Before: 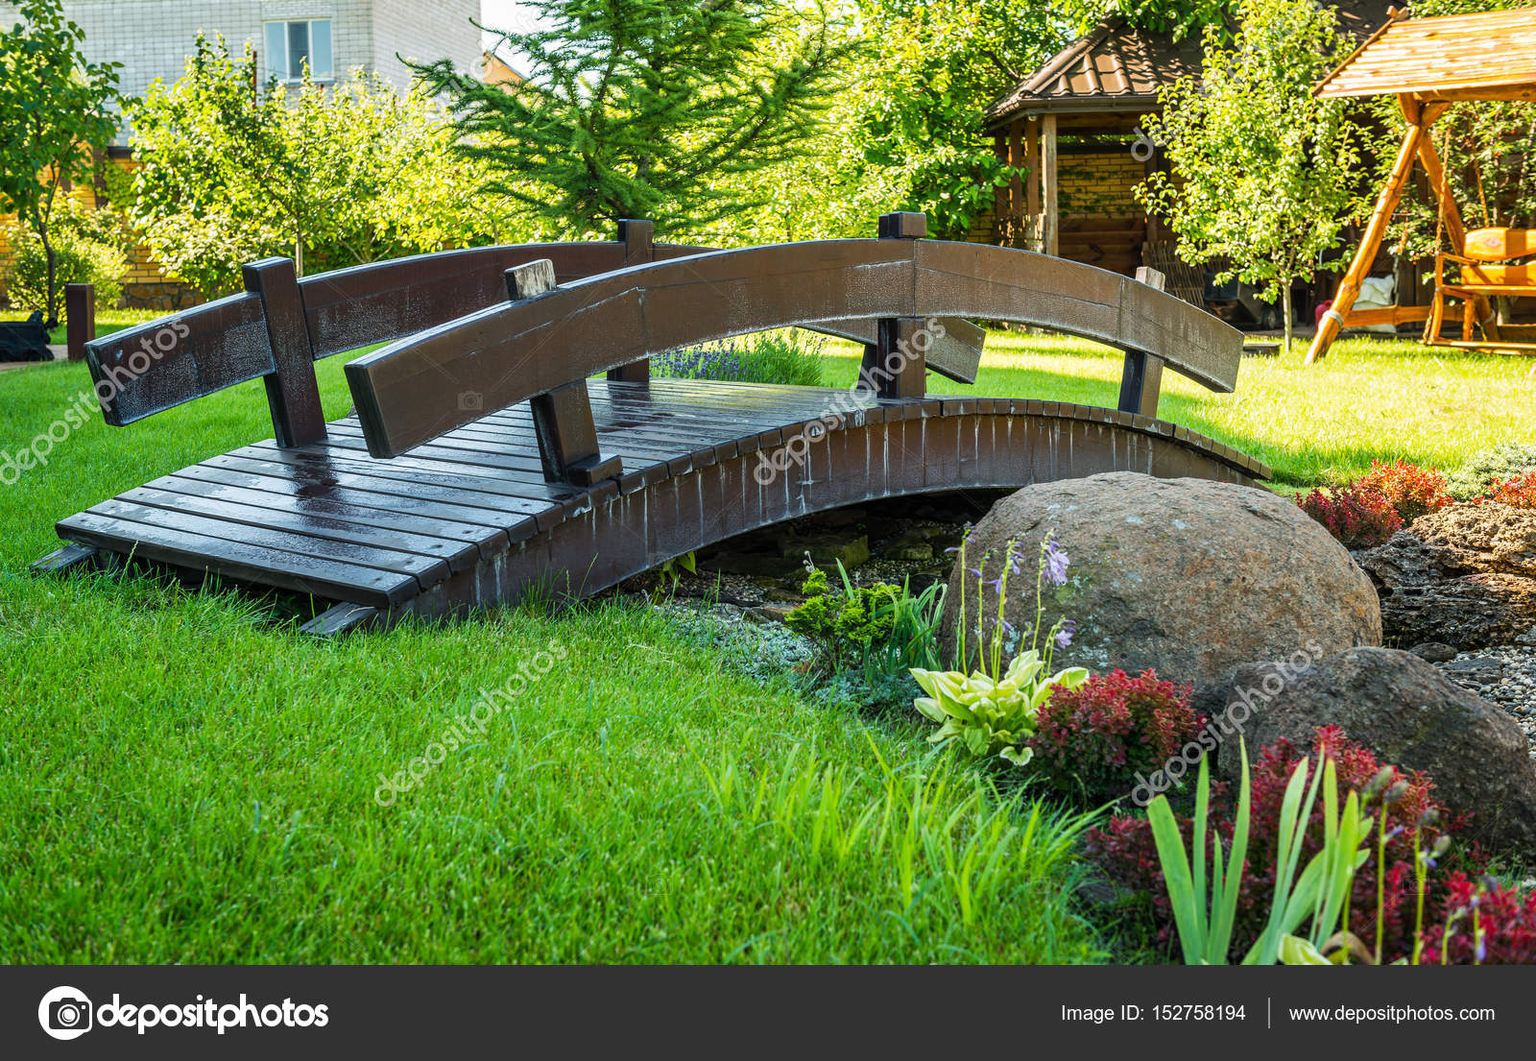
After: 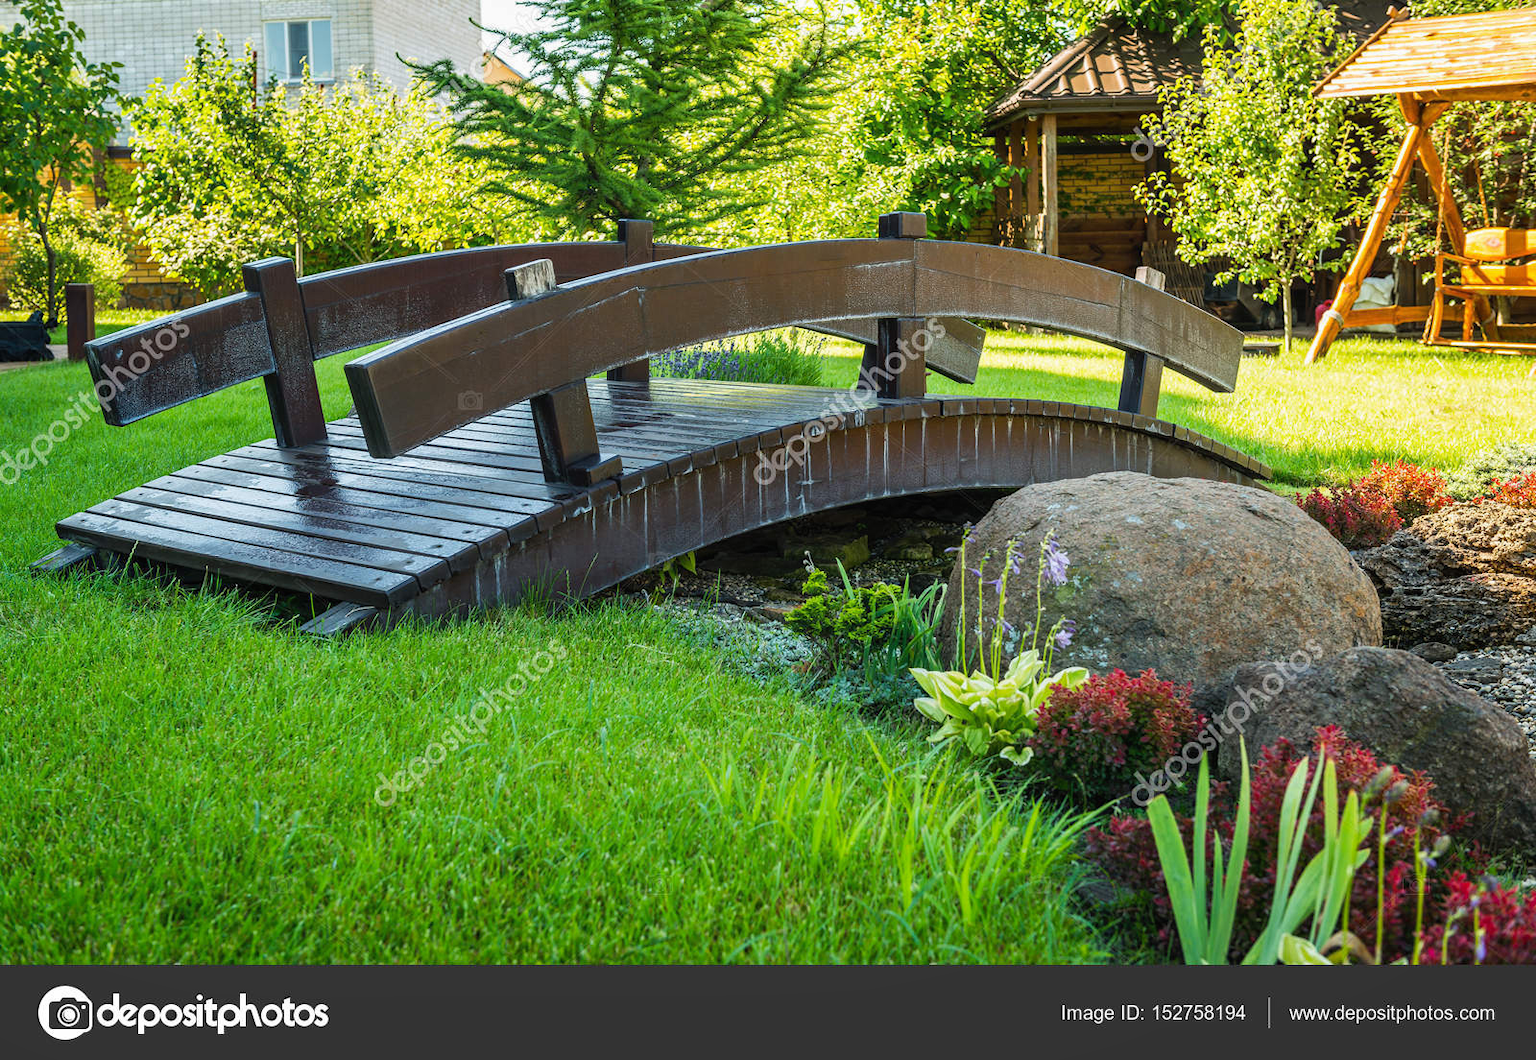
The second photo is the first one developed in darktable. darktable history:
local contrast: mode bilateral grid, contrast 100, coarseness 99, detail 90%, midtone range 0.2
